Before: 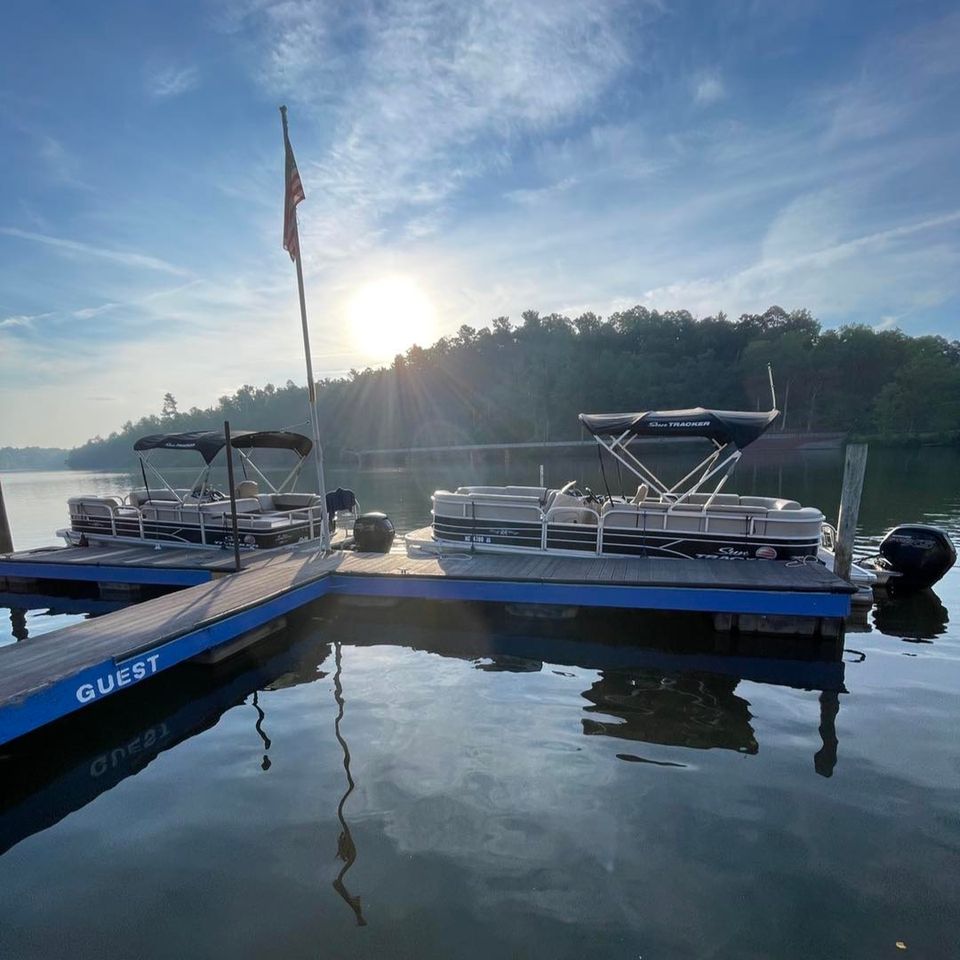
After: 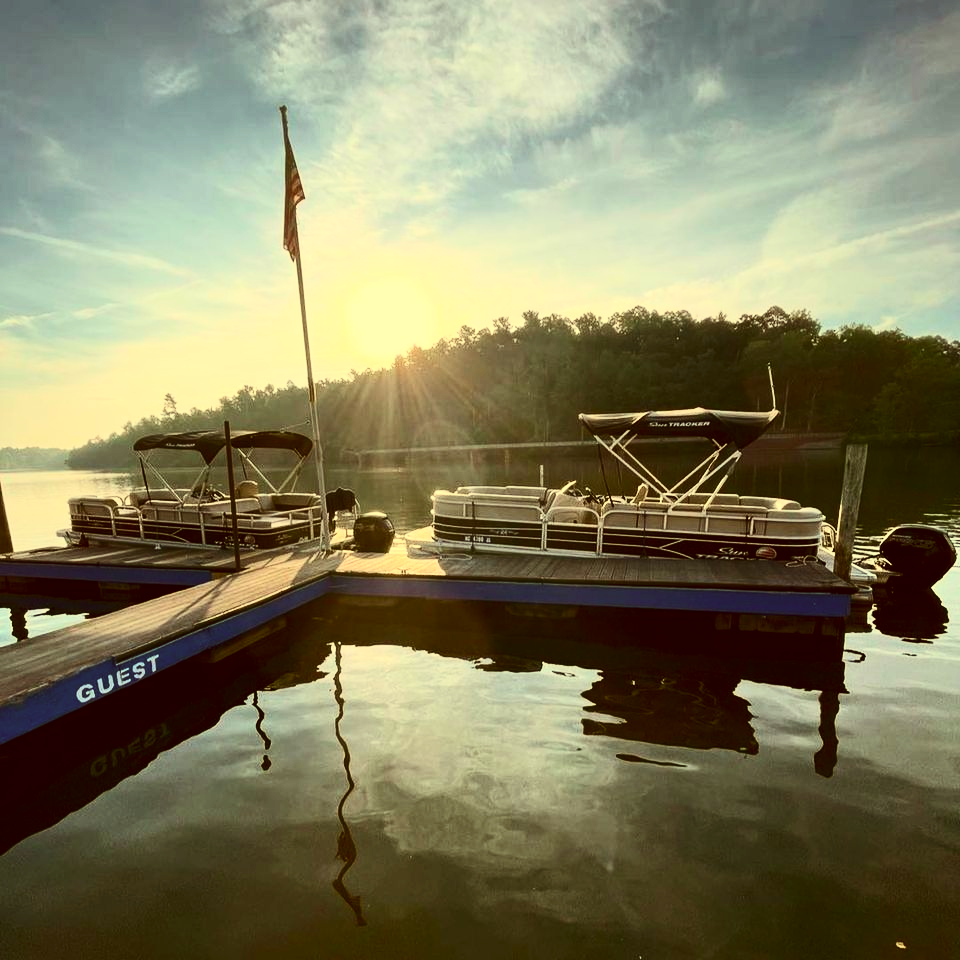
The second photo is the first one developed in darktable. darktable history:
contrast brightness saturation: contrast 0.4, brightness 0.1, saturation 0.21
color correction: highlights a* -5.94, highlights b* 9.48, shadows a* 10.12, shadows b* 23.94
white balance: red 1.123, blue 0.83
